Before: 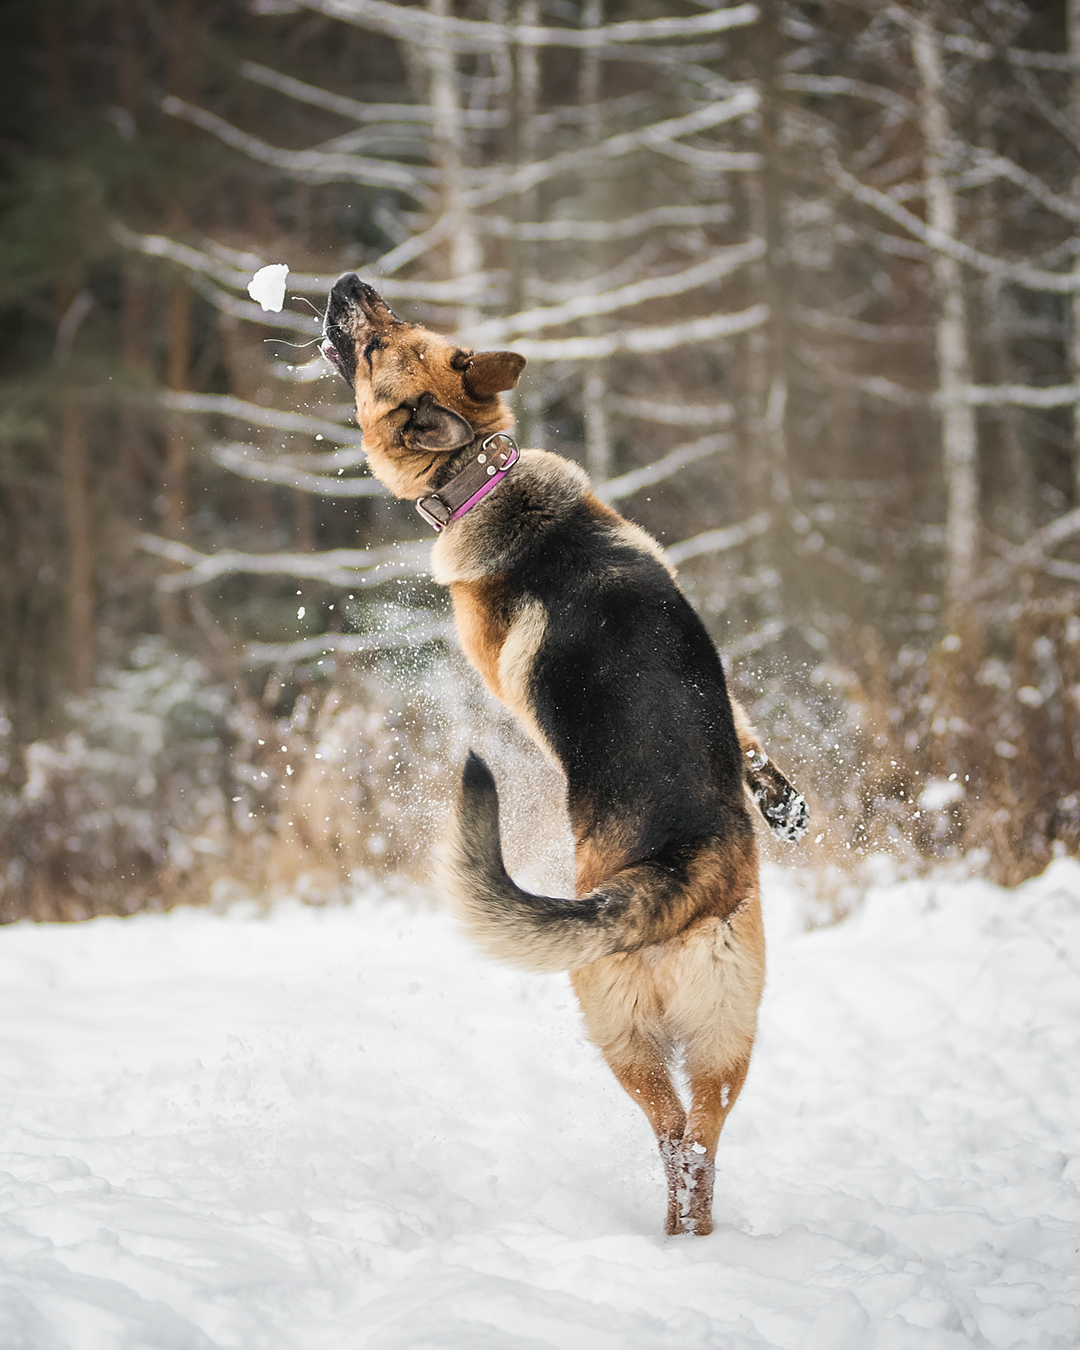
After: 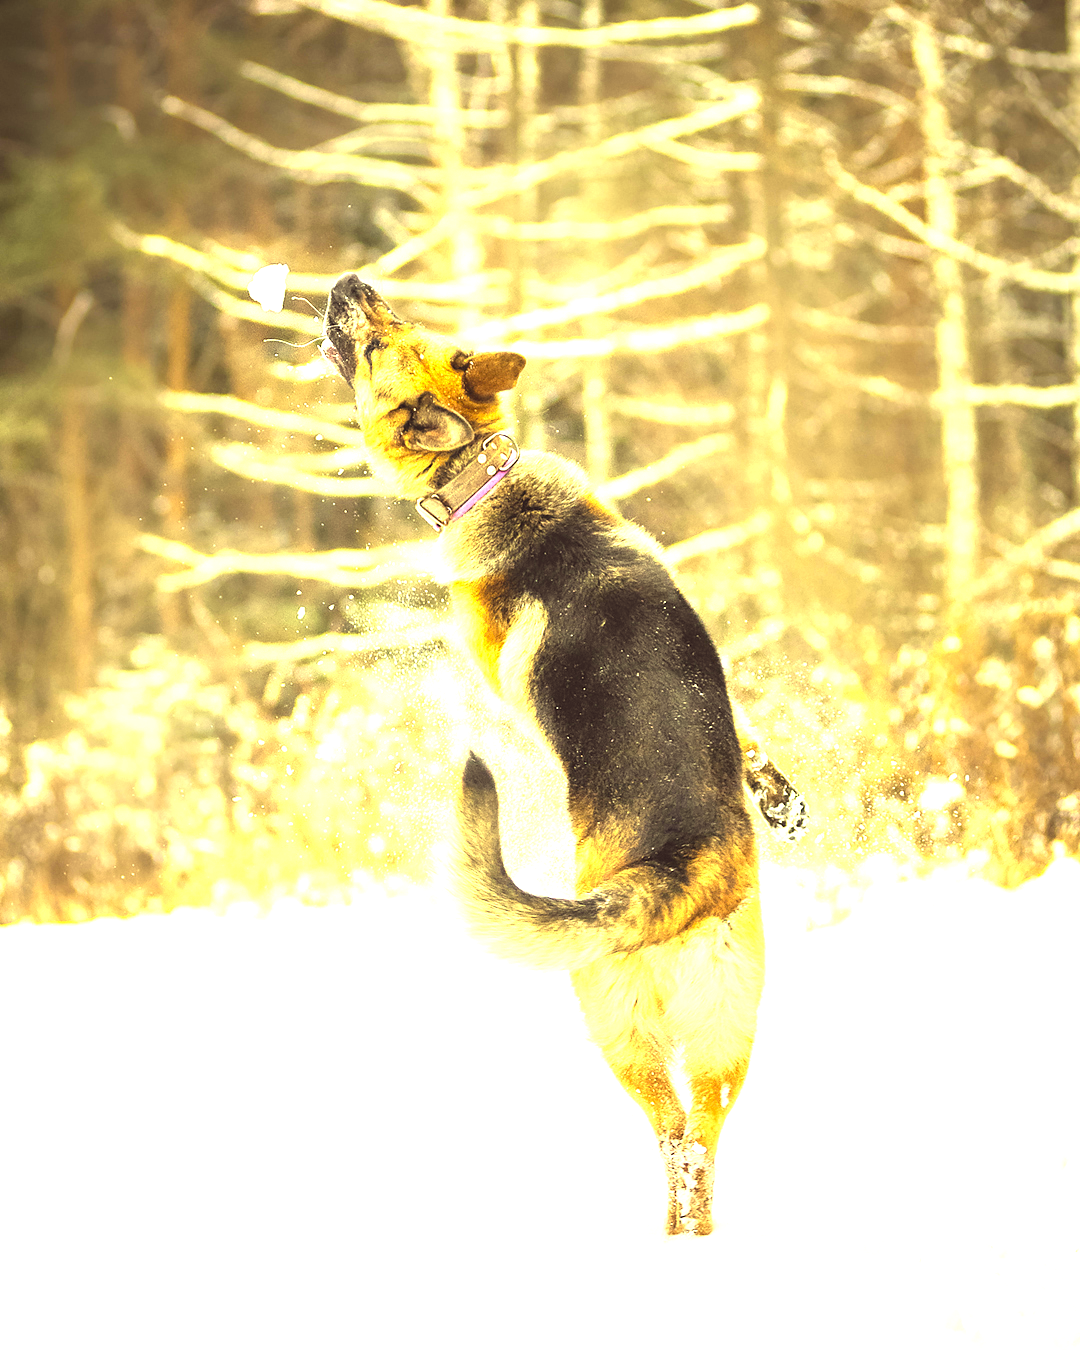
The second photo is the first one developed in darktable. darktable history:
color correction: highlights a* -0.386, highlights b* 39.79, shadows a* 9.38, shadows b* -0.873
exposure: black level correction 0, exposure 2.086 EV, compensate highlight preservation false
